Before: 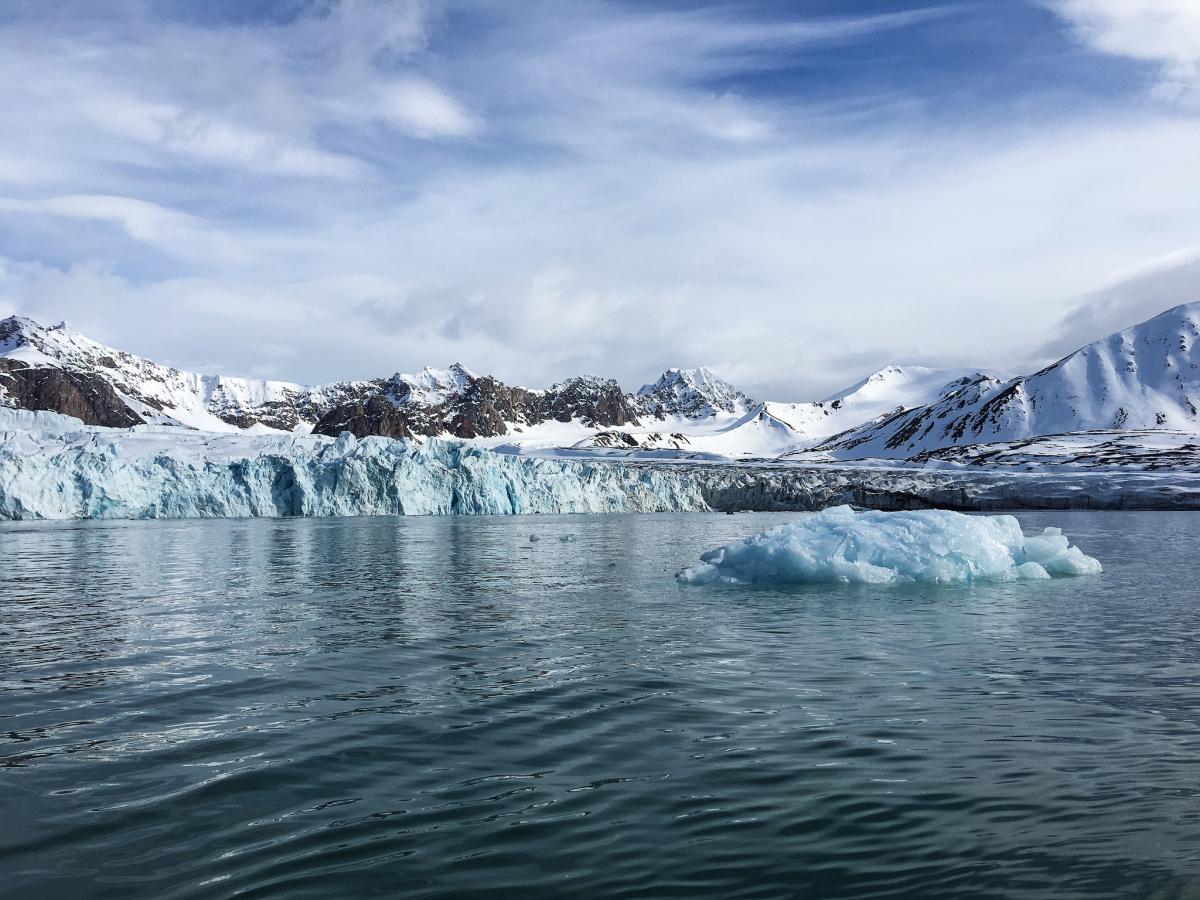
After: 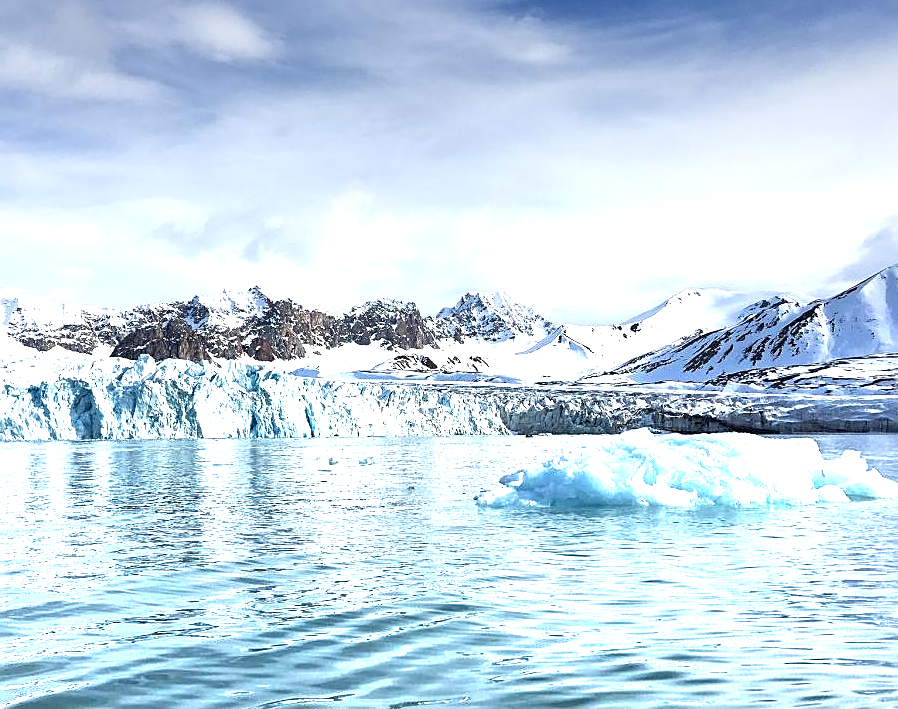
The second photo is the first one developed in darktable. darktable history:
graduated density: density -3.9 EV
sharpen: on, module defaults
crop: left 16.768%, top 8.653%, right 8.362%, bottom 12.485%
